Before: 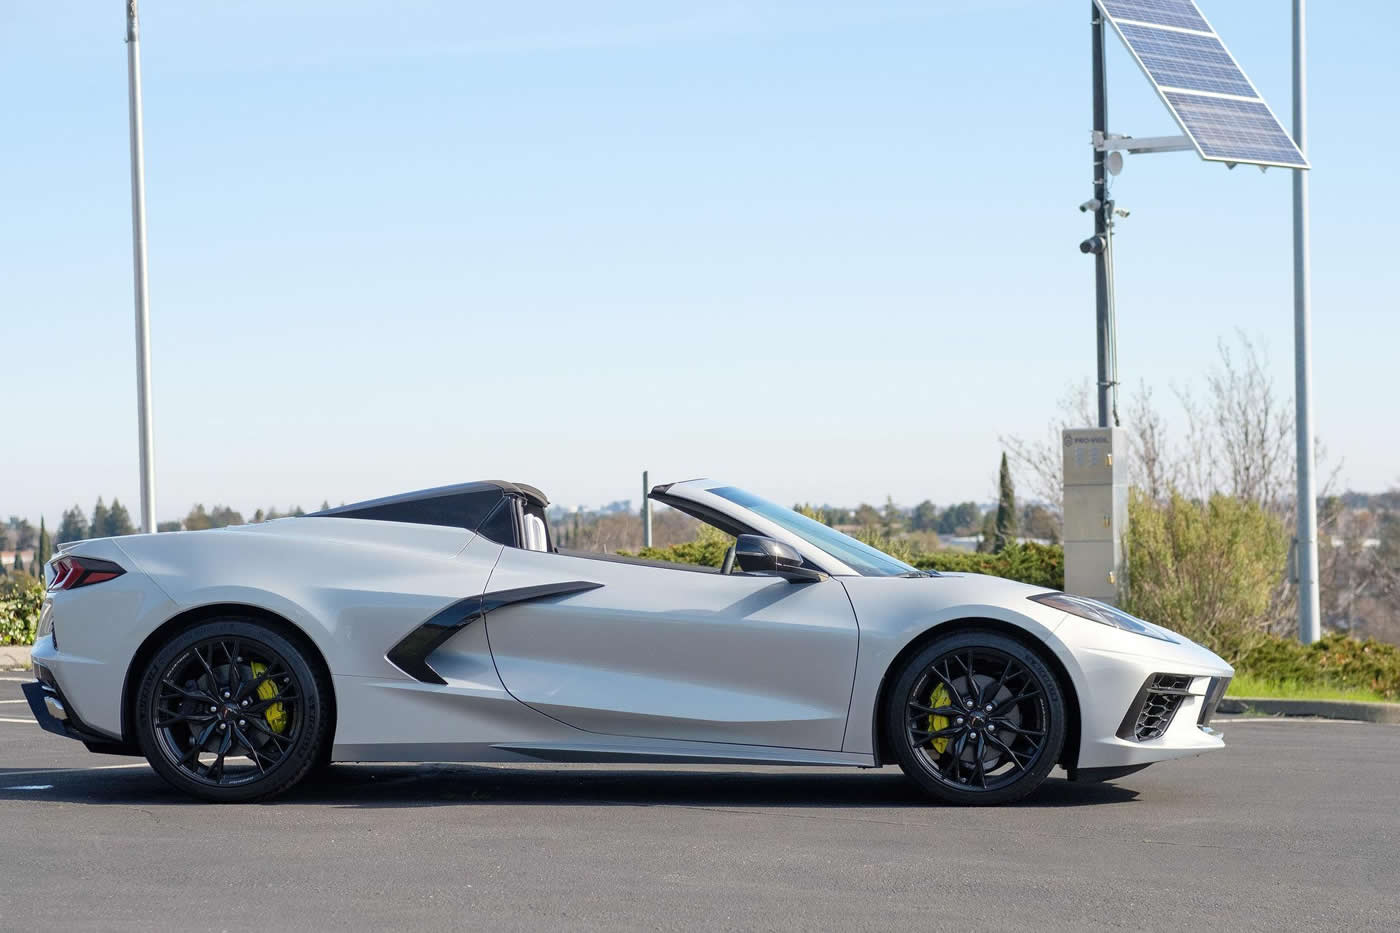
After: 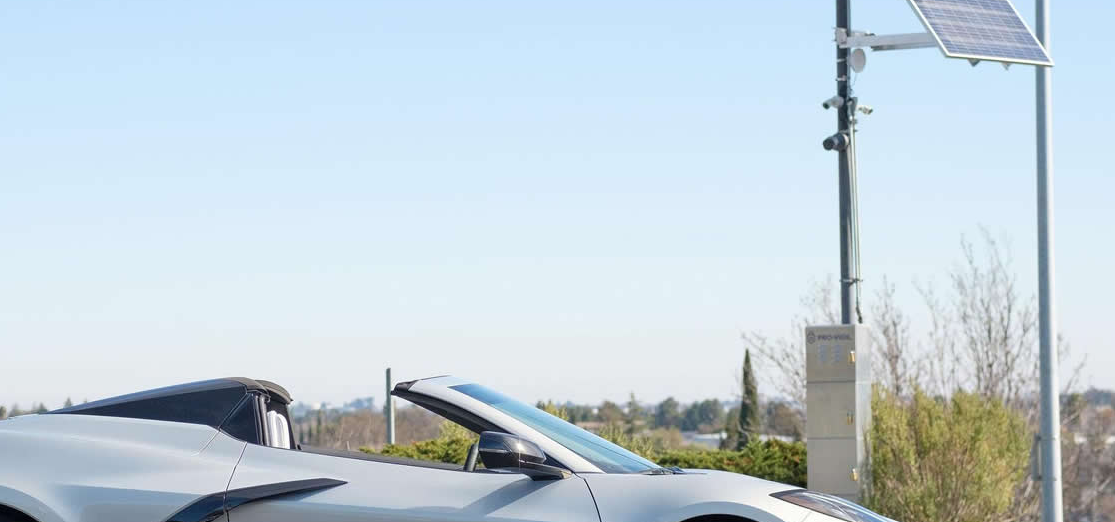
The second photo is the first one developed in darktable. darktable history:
crop: left 18.405%, top 11.075%, right 1.913%, bottom 32.905%
